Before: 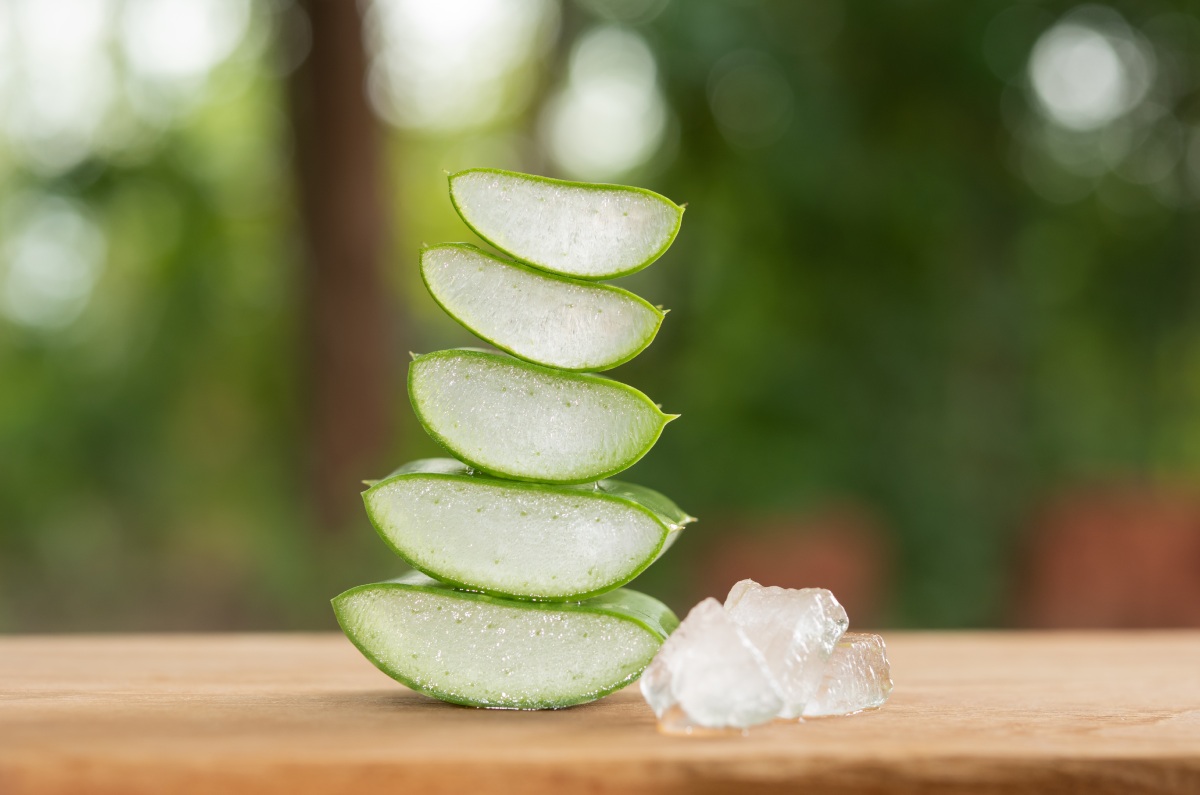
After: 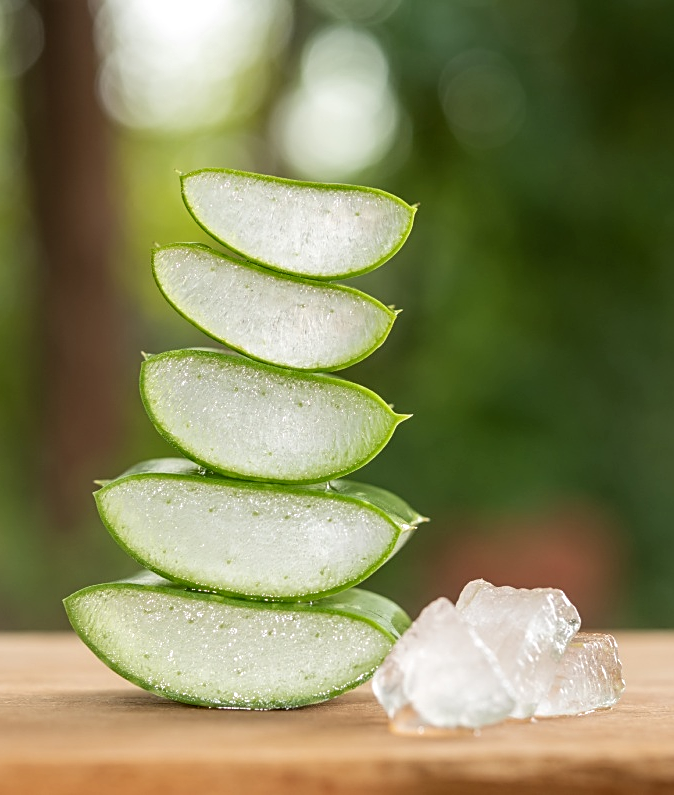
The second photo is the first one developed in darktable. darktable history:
local contrast: on, module defaults
sharpen: on, module defaults
crop and rotate: left 22.337%, right 21.488%
